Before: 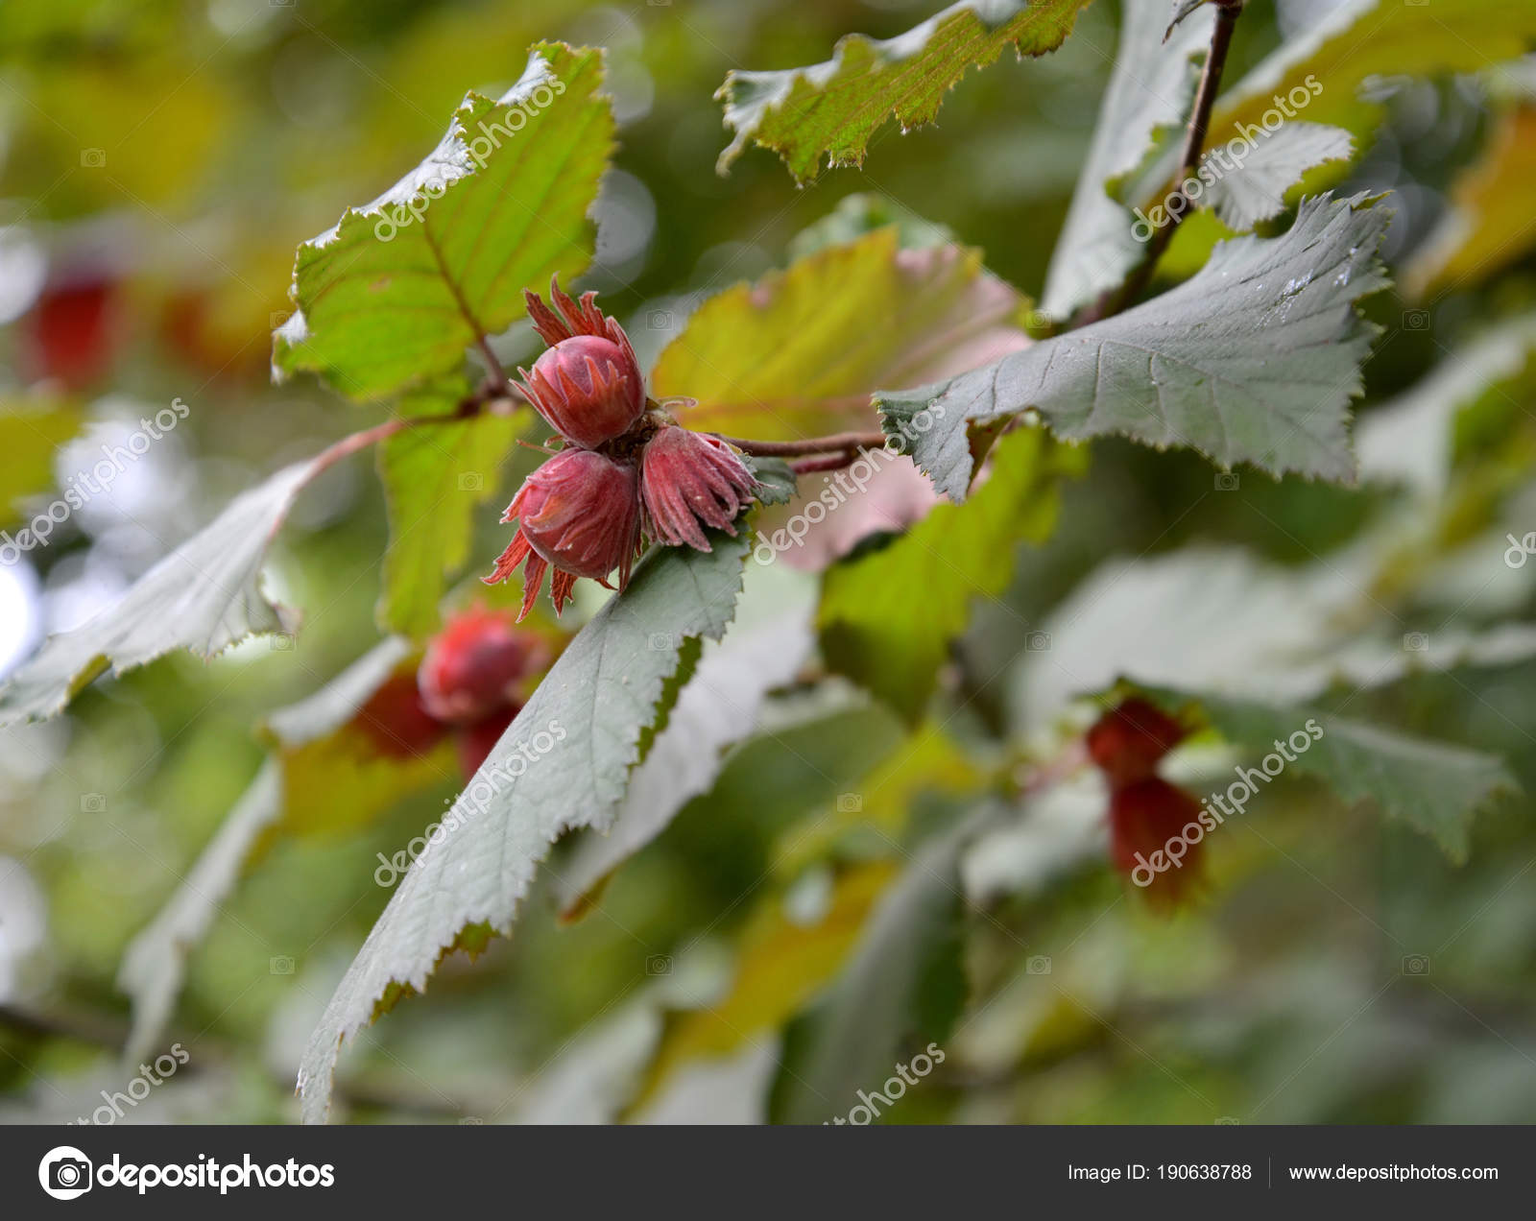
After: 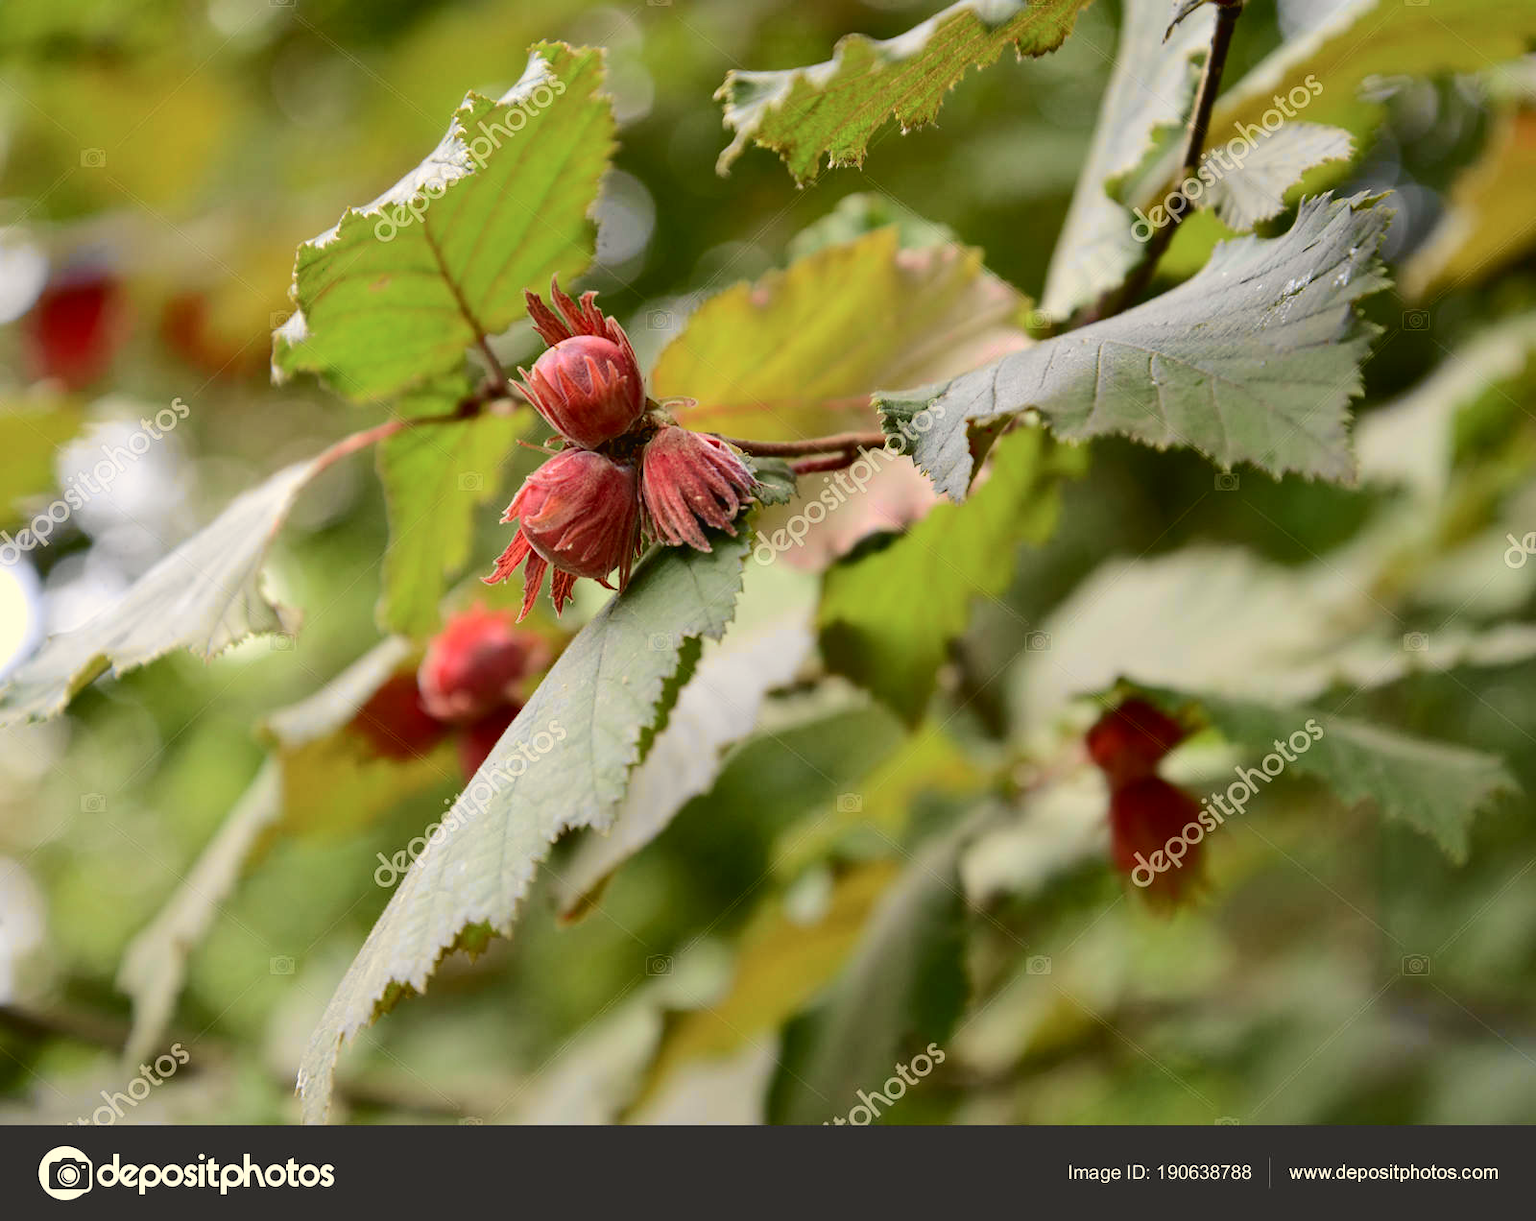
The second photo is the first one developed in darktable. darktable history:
white balance: red 1.029, blue 0.92
tone curve: curves: ch0 [(0, 0.024) (0.049, 0.038) (0.176, 0.162) (0.33, 0.331) (0.432, 0.475) (0.601, 0.665) (0.843, 0.876) (1, 1)]; ch1 [(0, 0) (0.339, 0.358) (0.445, 0.439) (0.476, 0.47) (0.504, 0.504) (0.53, 0.511) (0.557, 0.558) (0.627, 0.635) (0.728, 0.746) (1, 1)]; ch2 [(0, 0) (0.327, 0.324) (0.417, 0.44) (0.46, 0.453) (0.502, 0.504) (0.526, 0.52) (0.54, 0.564) (0.606, 0.626) (0.76, 0.75) (1, 1)], color space Lab, independent channels, preserve colors none
